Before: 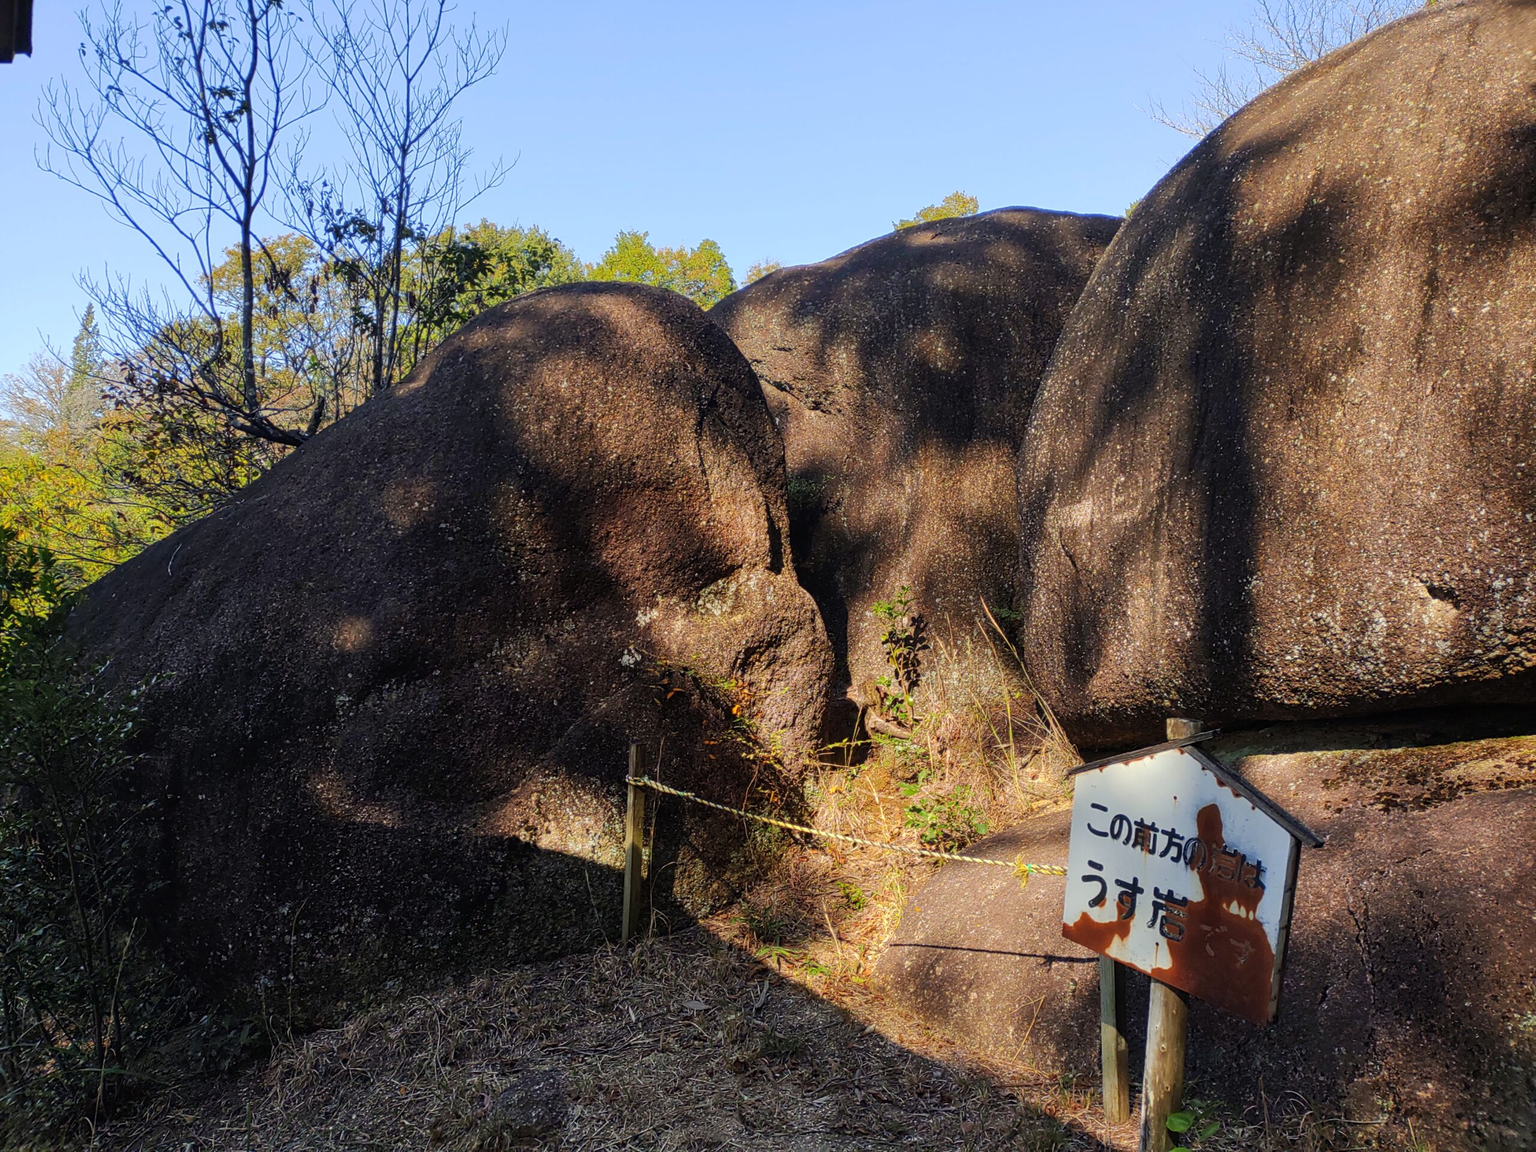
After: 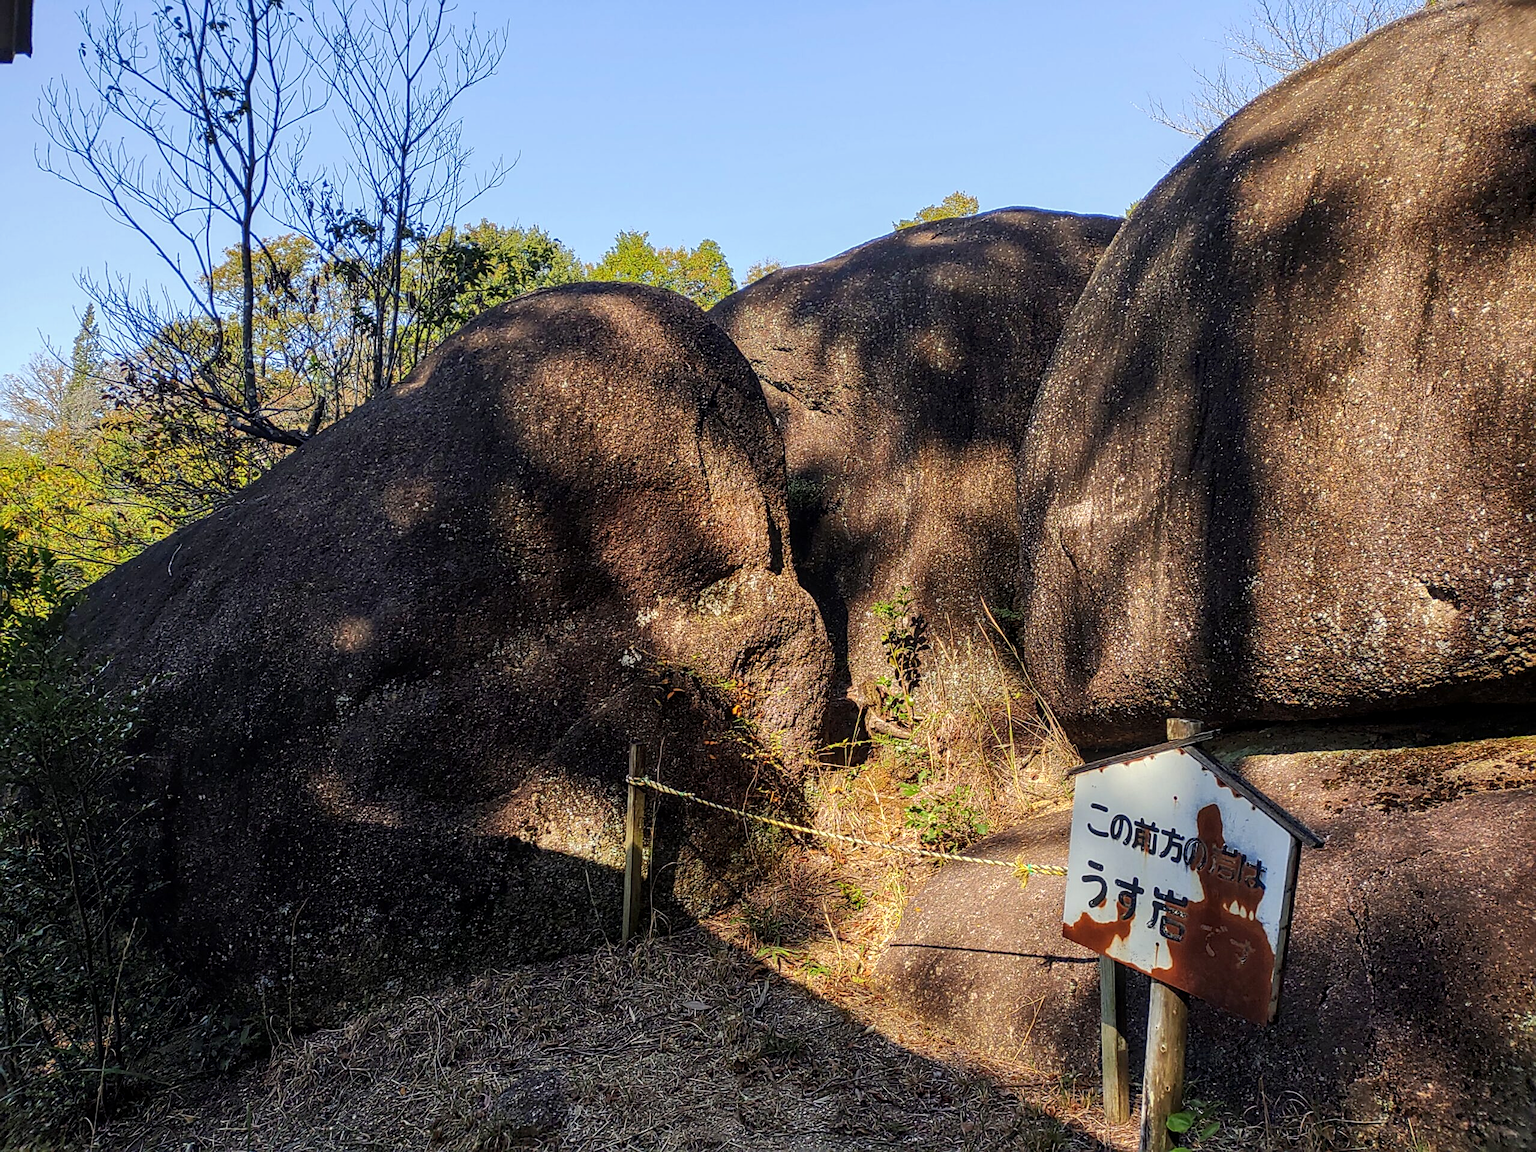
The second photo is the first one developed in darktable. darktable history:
color calibration: illuminant same as pipeline (D50), x 0.346, y 0.358, temperature 4985.67 K
local contrast: detail 130%
sharpen: on, module defaults
